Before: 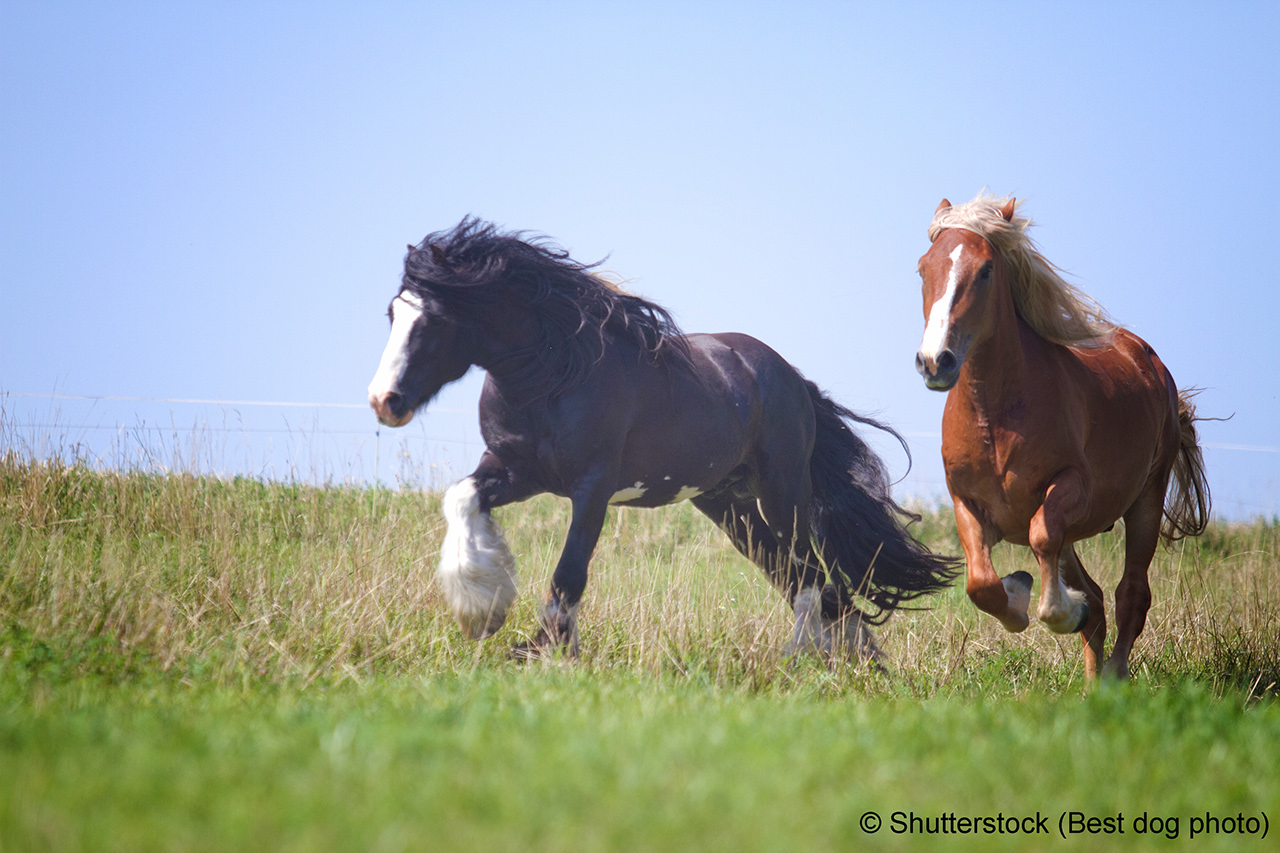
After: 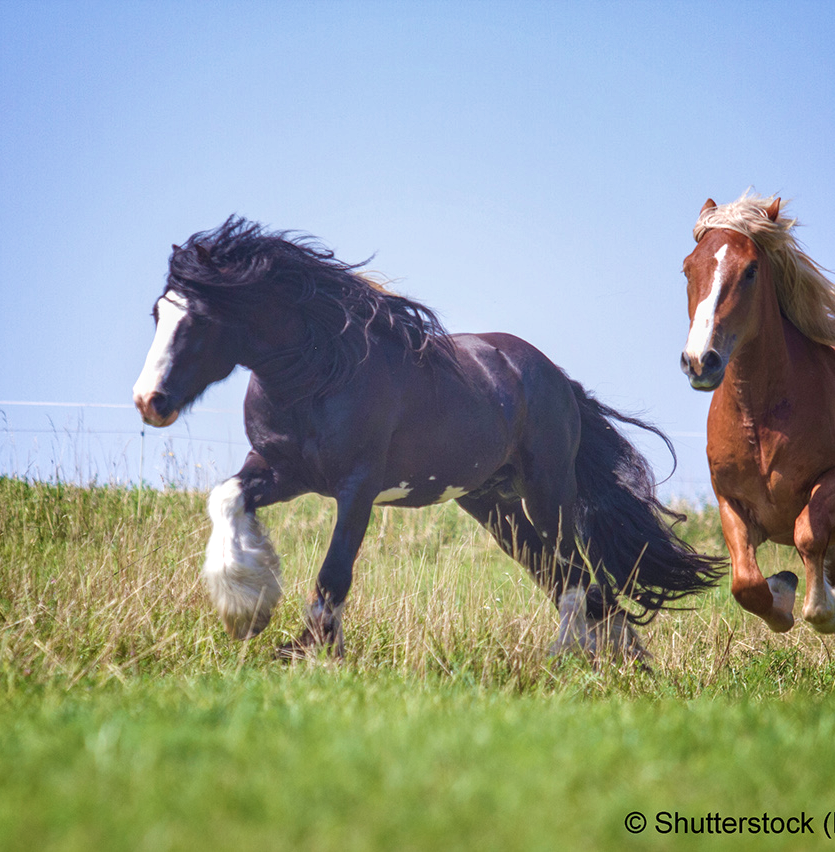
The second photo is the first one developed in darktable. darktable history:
crop and rotate: left 18.415%, right 16.322%
velvia: on, module defaults
shadows and highlights: soften with gaussian
local contrast: on, module defaults
